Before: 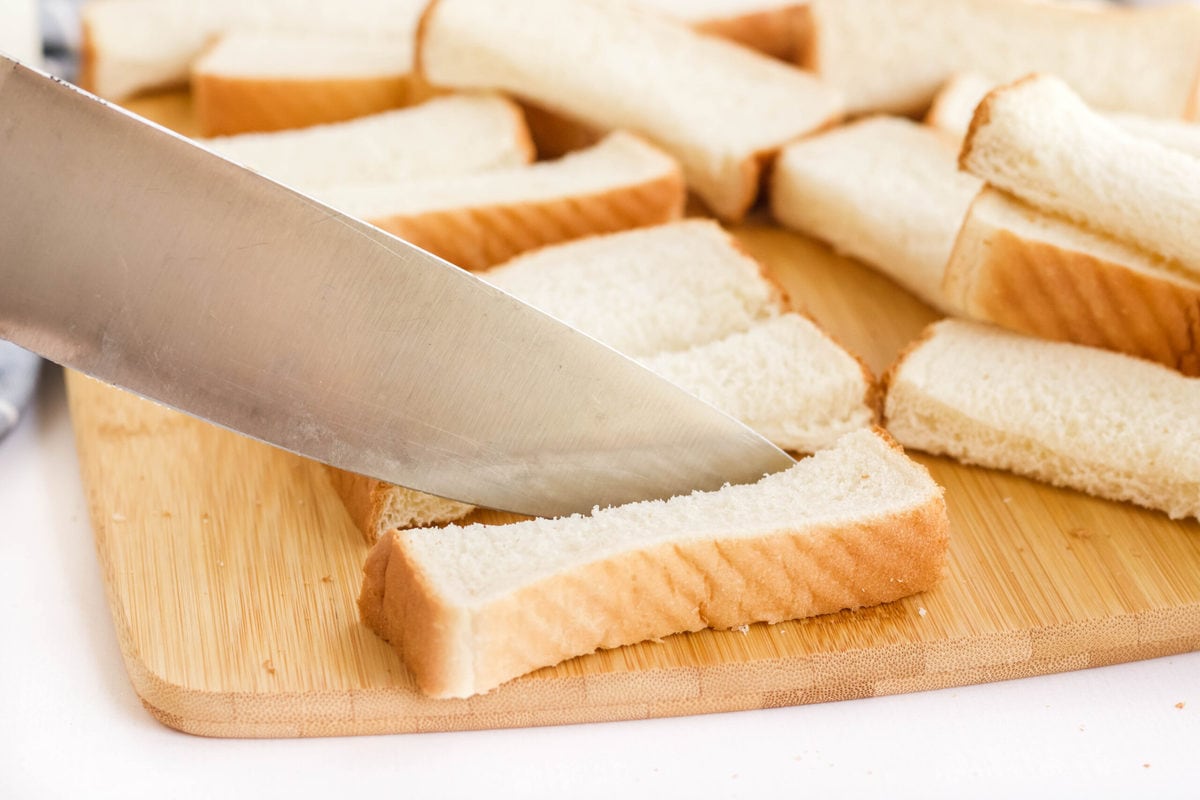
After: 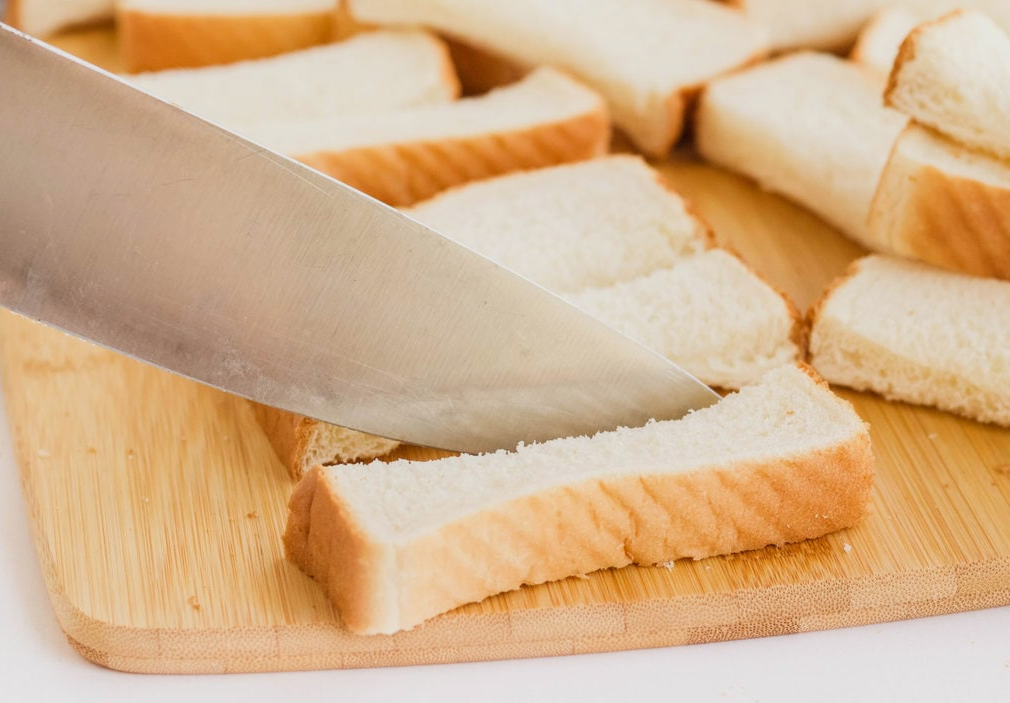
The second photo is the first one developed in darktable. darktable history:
tone equalizer: -8 EV -0.002 EV, -7 EV 0.005 EV, -6 EV -0.042 EV, -5 EV 0.012 EV, -4 EV -0.021 EV, -3 EV 0.005 EV, -2 EV -0.085 EV, -1 EV -0.272 EV, +0 EV -0.604 EV, edges refinement/feathering 500, mask exposure compensation -1.57 EV, preserve details no
crop: left 6.252%, top 8.089%, right 9.536%, bottom 3.997%
